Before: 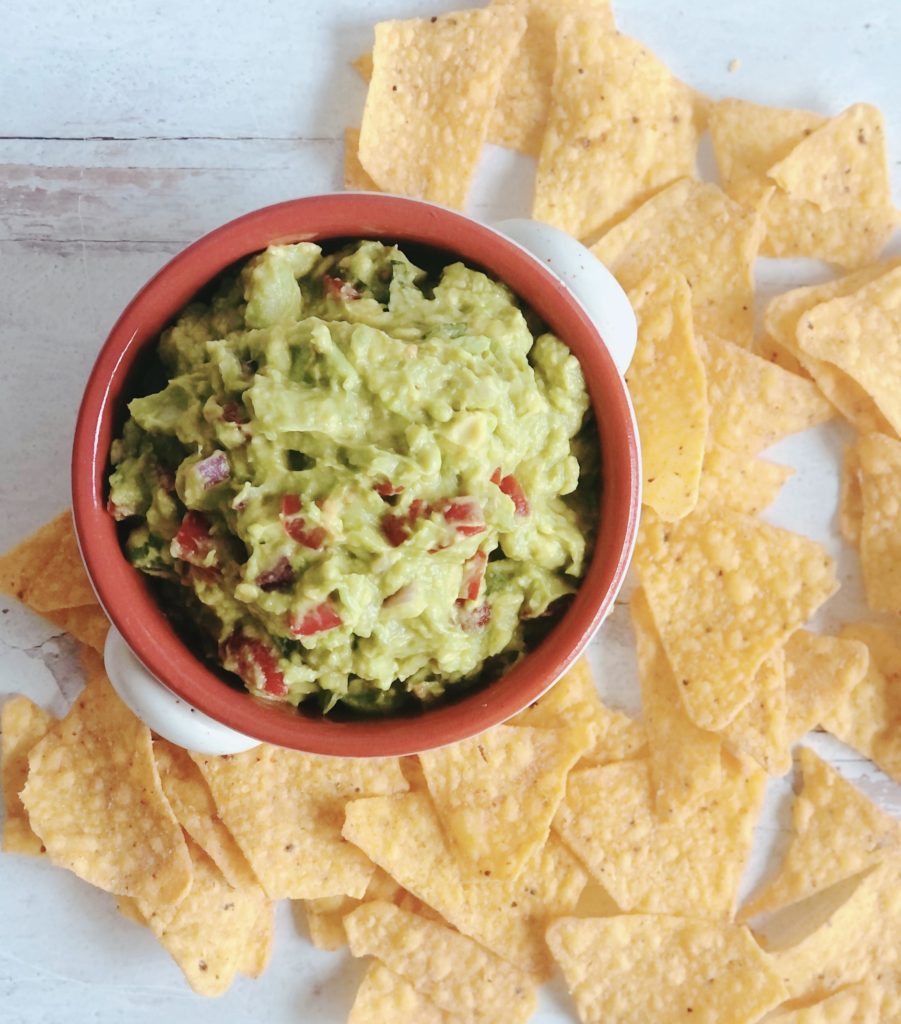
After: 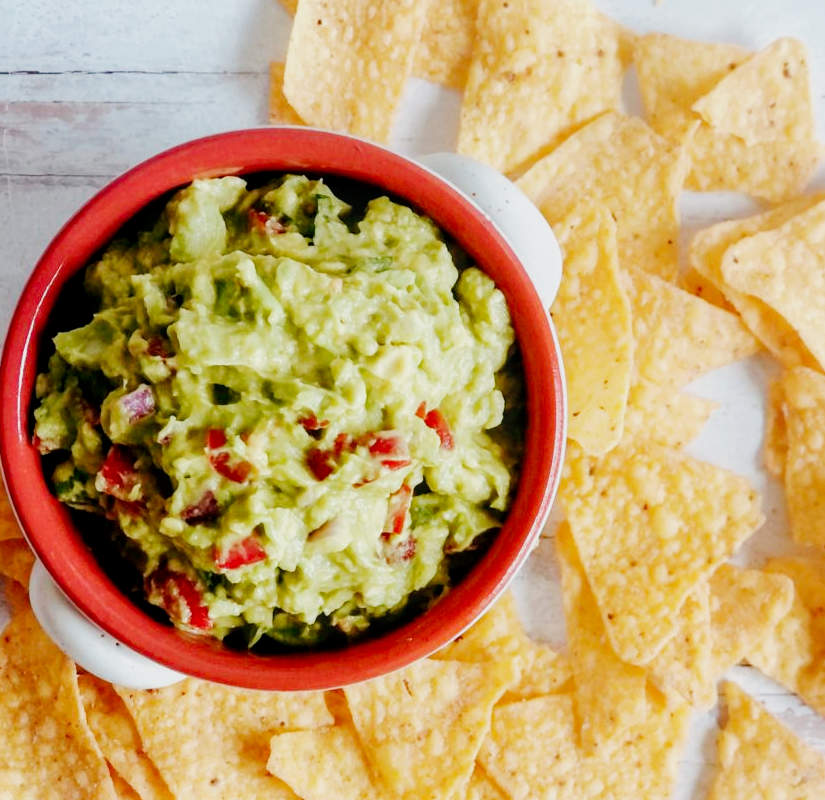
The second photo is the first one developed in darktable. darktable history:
local contrast: on, module defaults
crop: left 8.405%, top 6.536%, bottom 15.333%
filmic rgb: middle gray luminance 12.88%, black relative exposure -10.21 EV, white relative exposure 3.47 EV, target black luminance 0%, hardness 5.79, latitude 45.15%, contrast 1.226, highlights saturation mix 6.04%, shadows ↔ highlights balance 26.75%, preserve chrominance no, color science v5 (2021)
